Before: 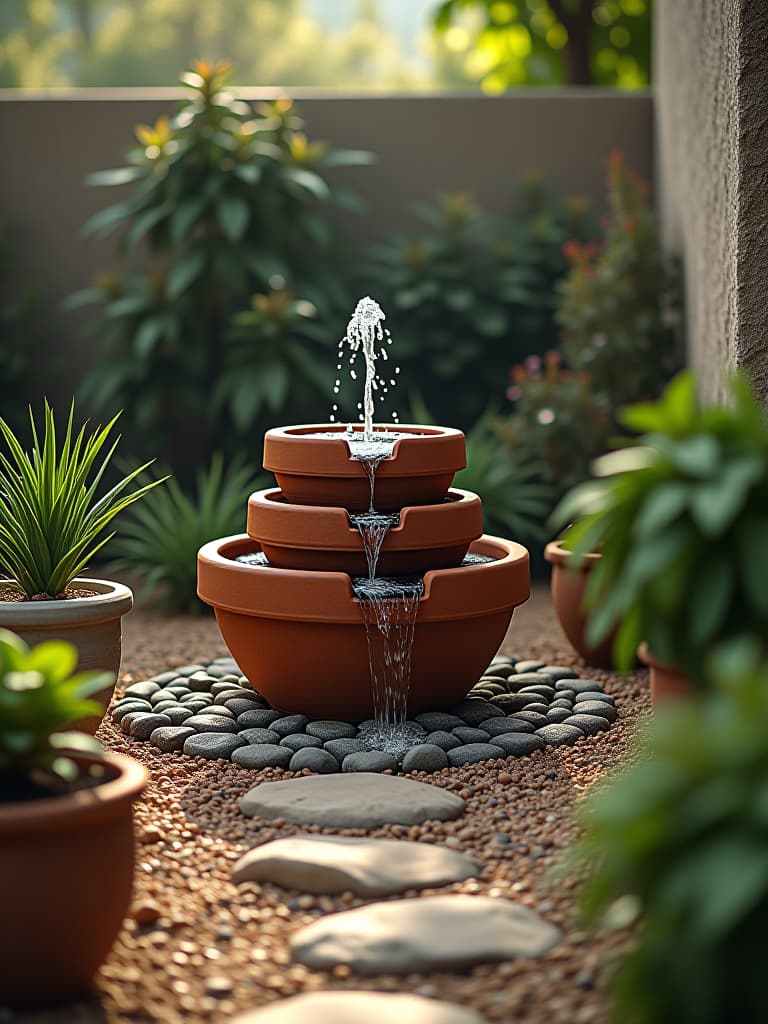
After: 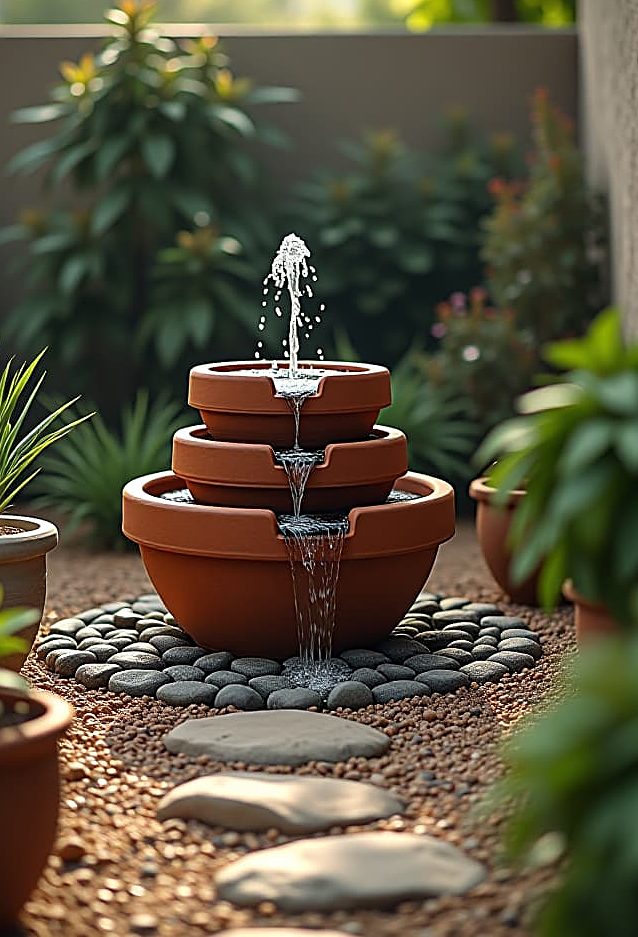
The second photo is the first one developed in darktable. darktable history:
crop: left 9.799%, top 6.207%, right 7.024%, bottom 2.225%
sharpen: on, module defaults
